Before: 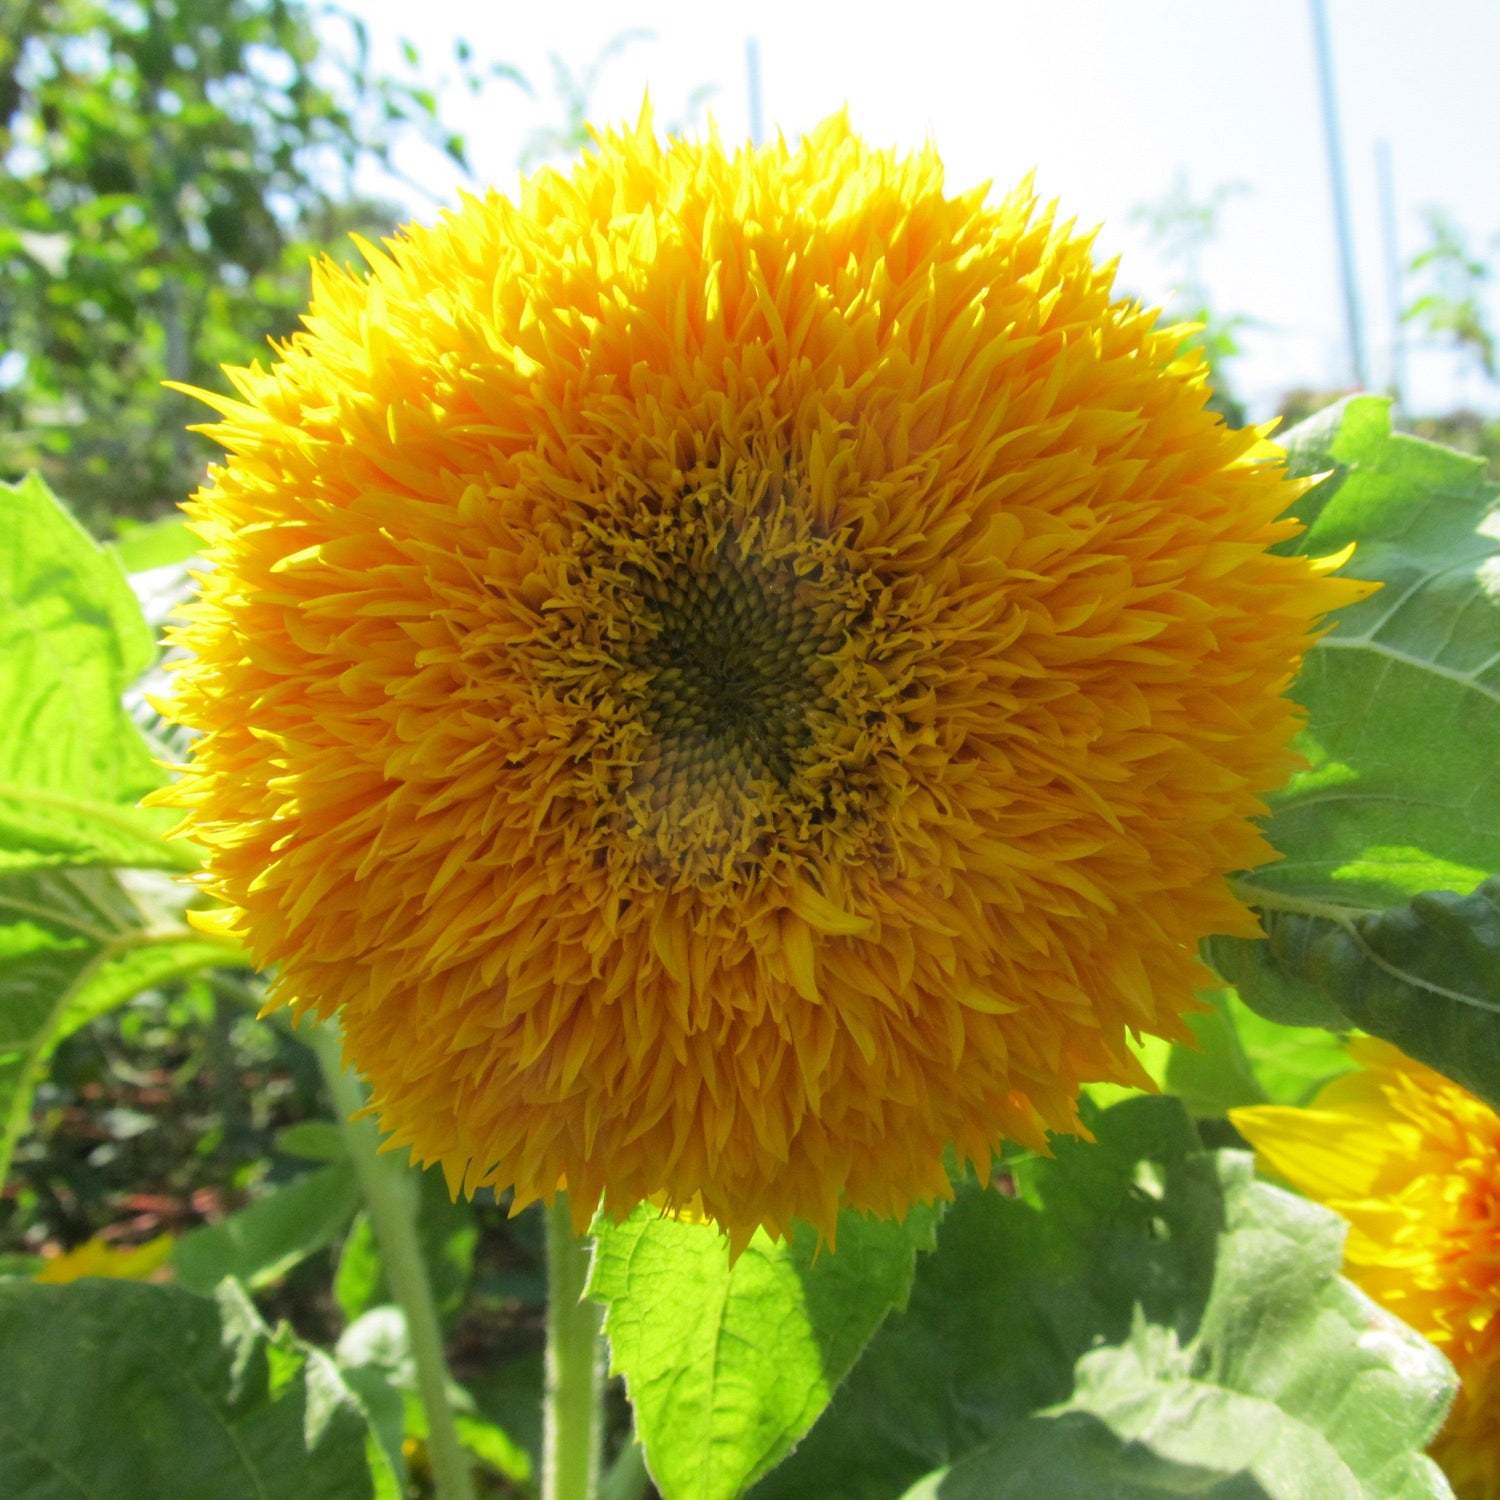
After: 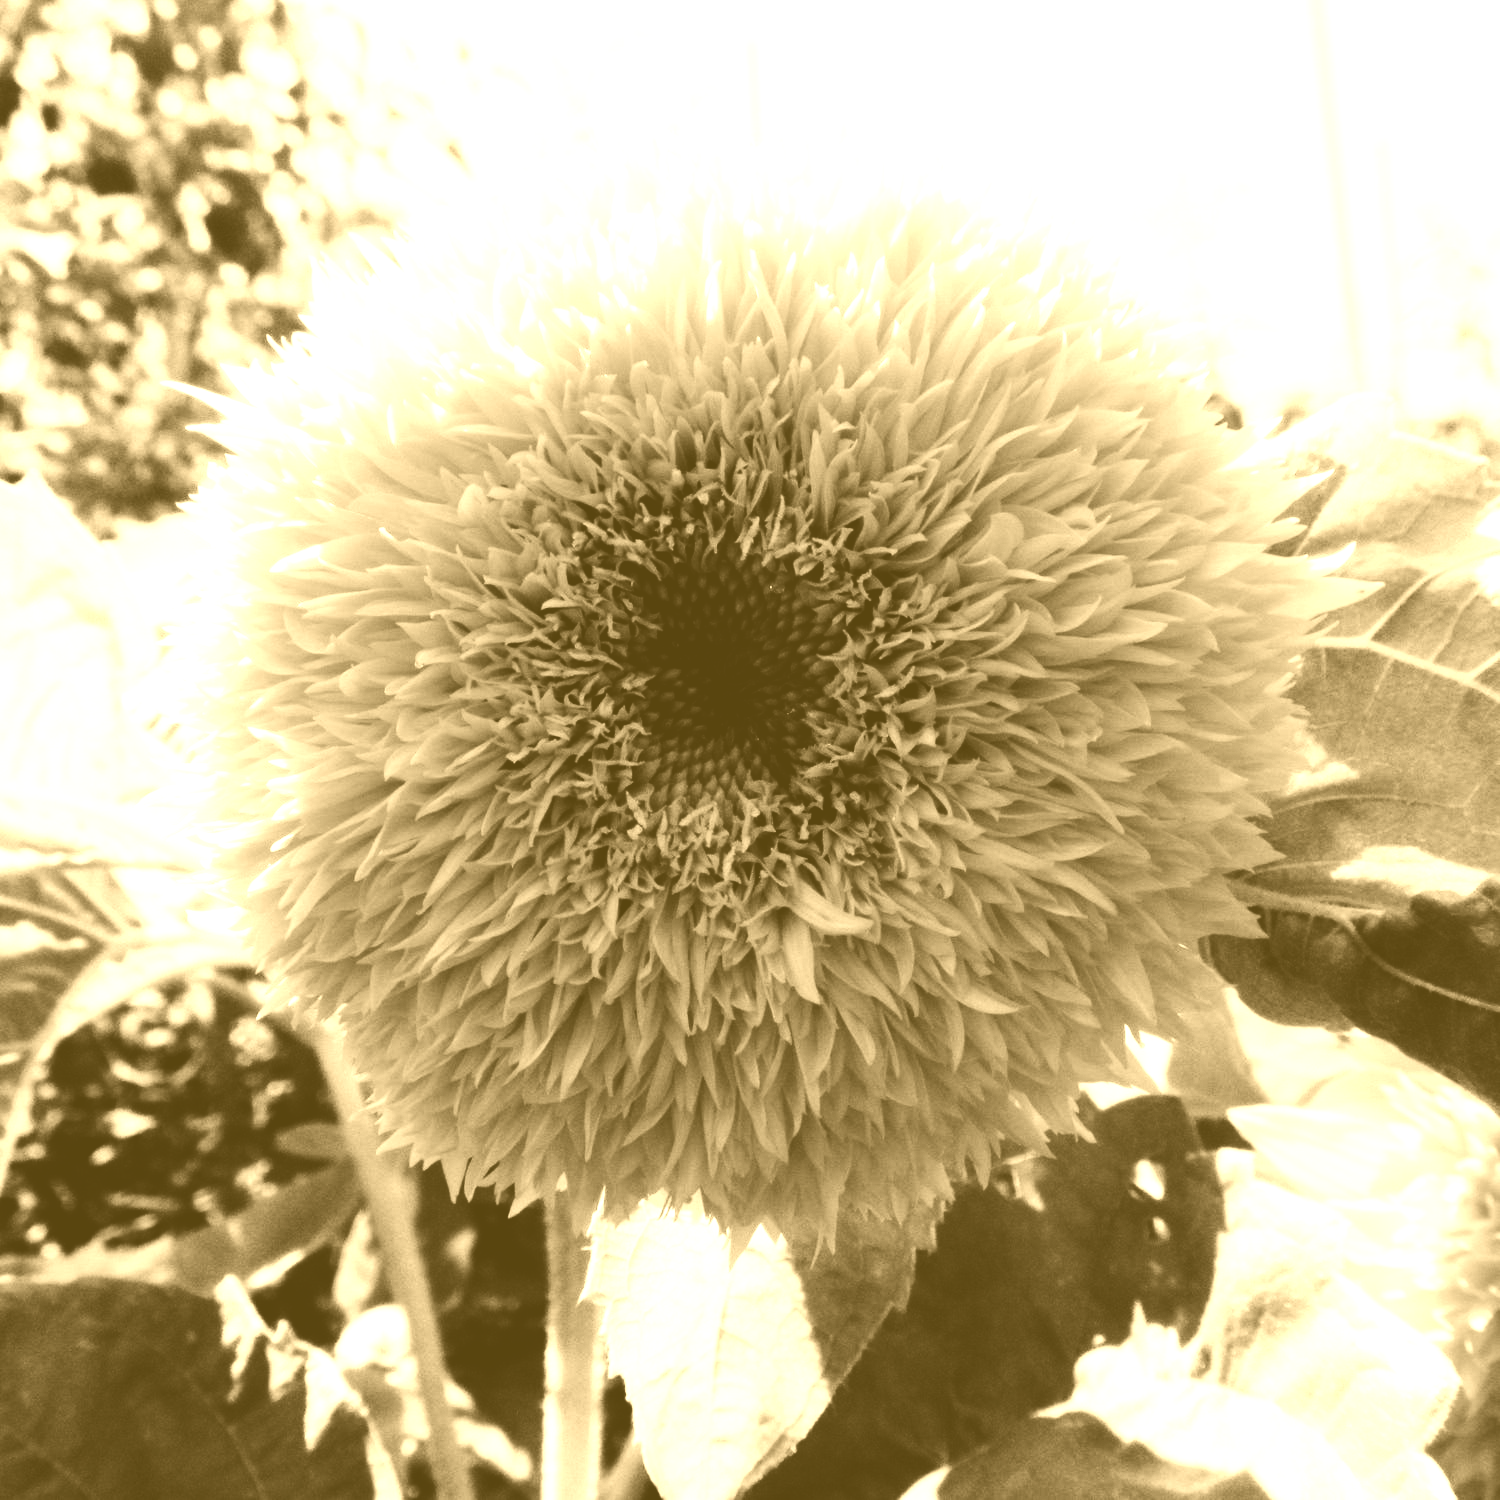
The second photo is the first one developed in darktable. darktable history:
exposure: black level correction 0.01, exposure 0.011 EV, compensate highlight preservation false
contrast brightness saturation: contrast 0.19, brightness -0.24, saturation 0.11
filmic rgb: black relative exposure -7.65 EV, white relative exposure 4.56 EV, hardness 3.61
white balance: red 1.066, blue 1.119
colorize: hue 36°, source mix 100%
tone equalizer: -8 EV -1.08 EV, -7 EV -1.01 EV, -6 EV -0.867 EV, -5 EV -0.578 EV, -3 EV 0.578 EV, -2 EV 0.867 EV, -1 EV 1.01 EV, +0 EV 1.08 EV, edges refinement/feathering 500, mask exposure compensation -1.57 EV, preserve details no
